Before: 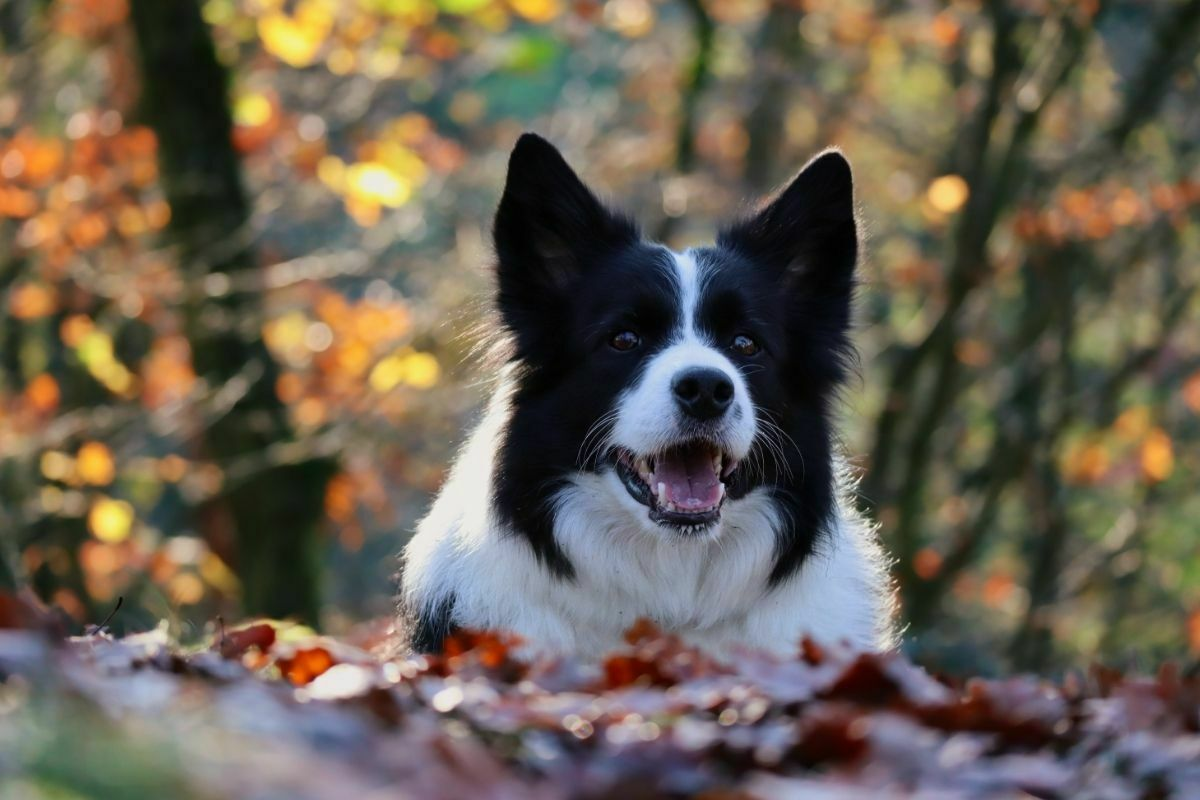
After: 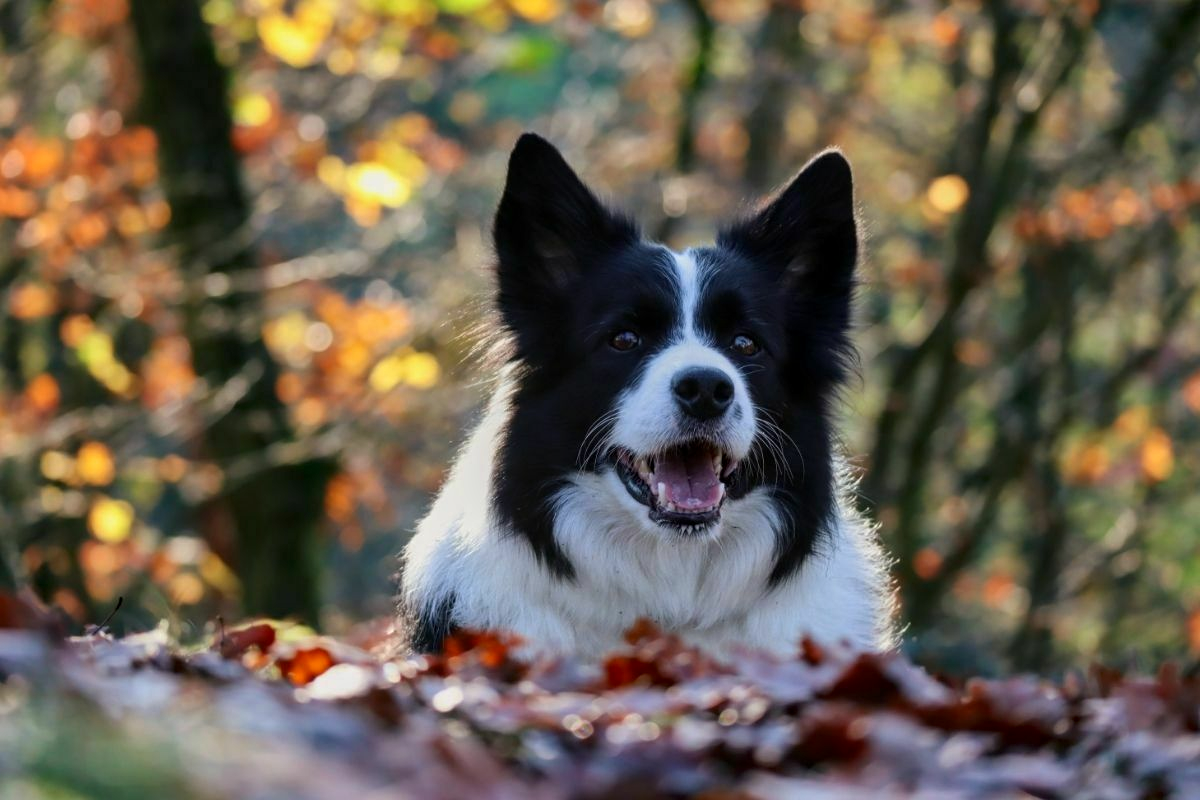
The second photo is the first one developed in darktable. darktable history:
local contrast: on, module defaults
contrast brightness saturation: contrast -0.023, brightness -0.011, saturation 0.026
